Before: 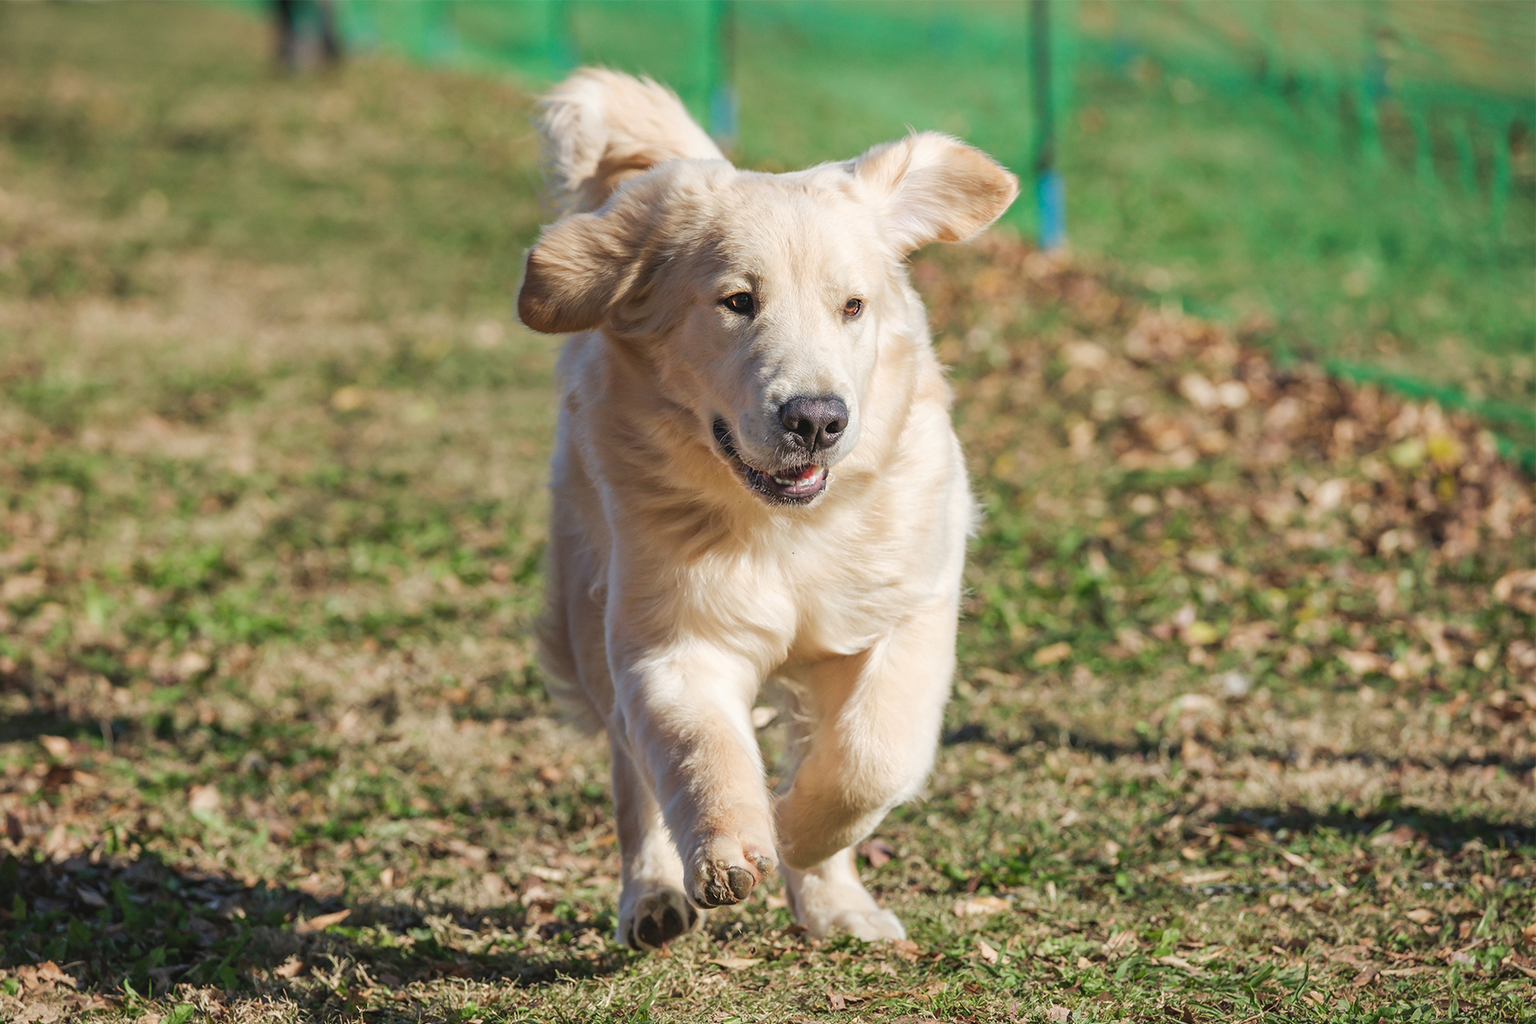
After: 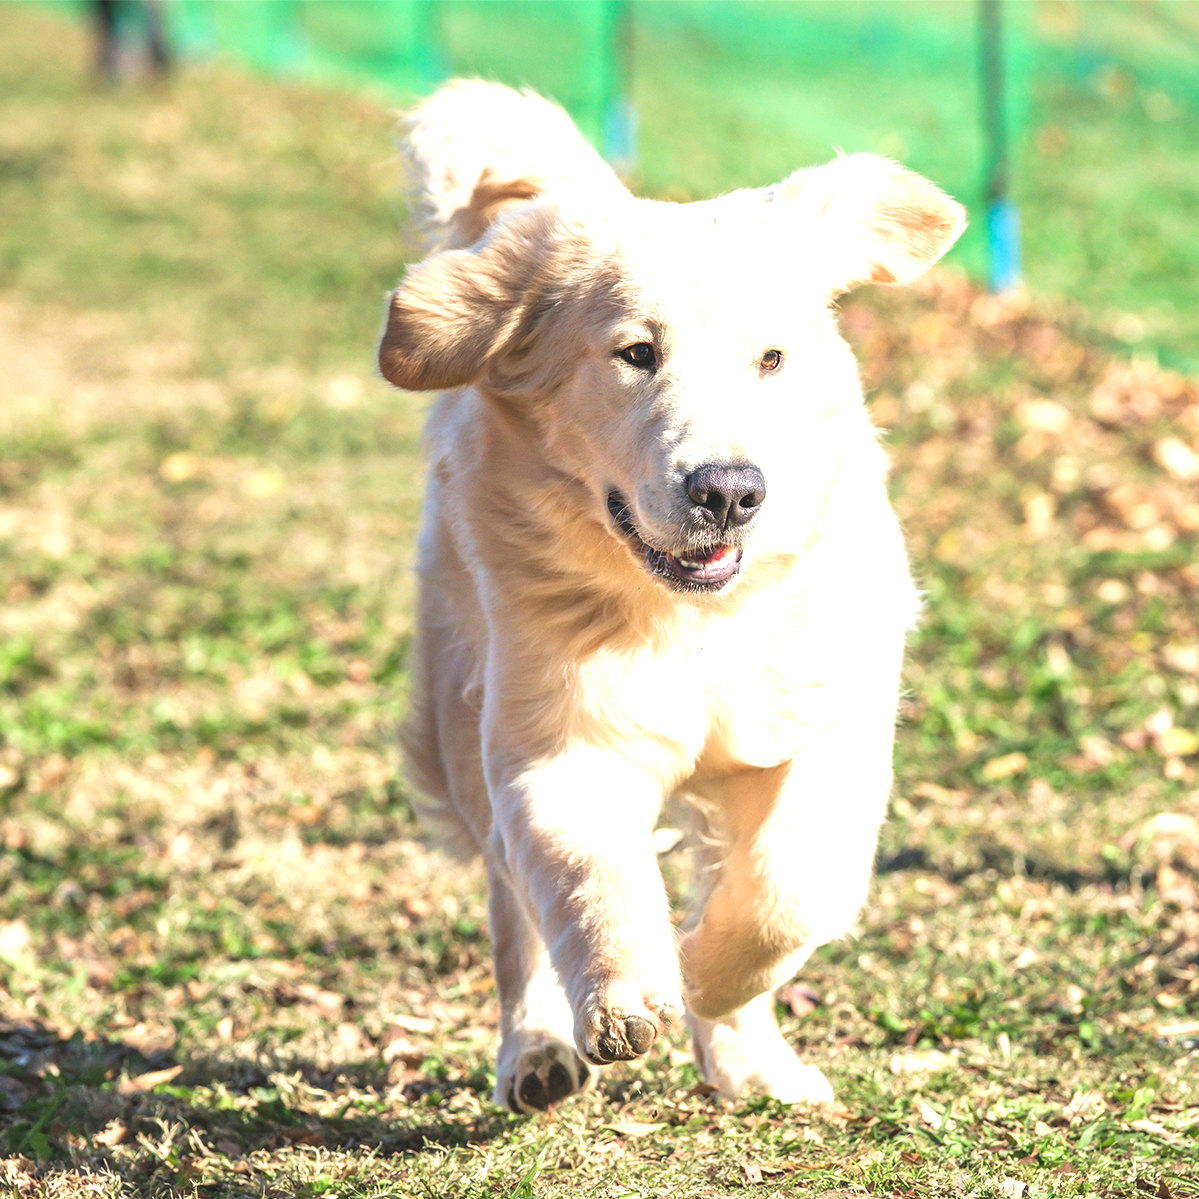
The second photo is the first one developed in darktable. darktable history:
crop and rotate: left 12.673%, right 20.66%
exposure: black level correction 0, exposure 1.2 EV, compensate exposure bias true, compensate highlight preservation false
